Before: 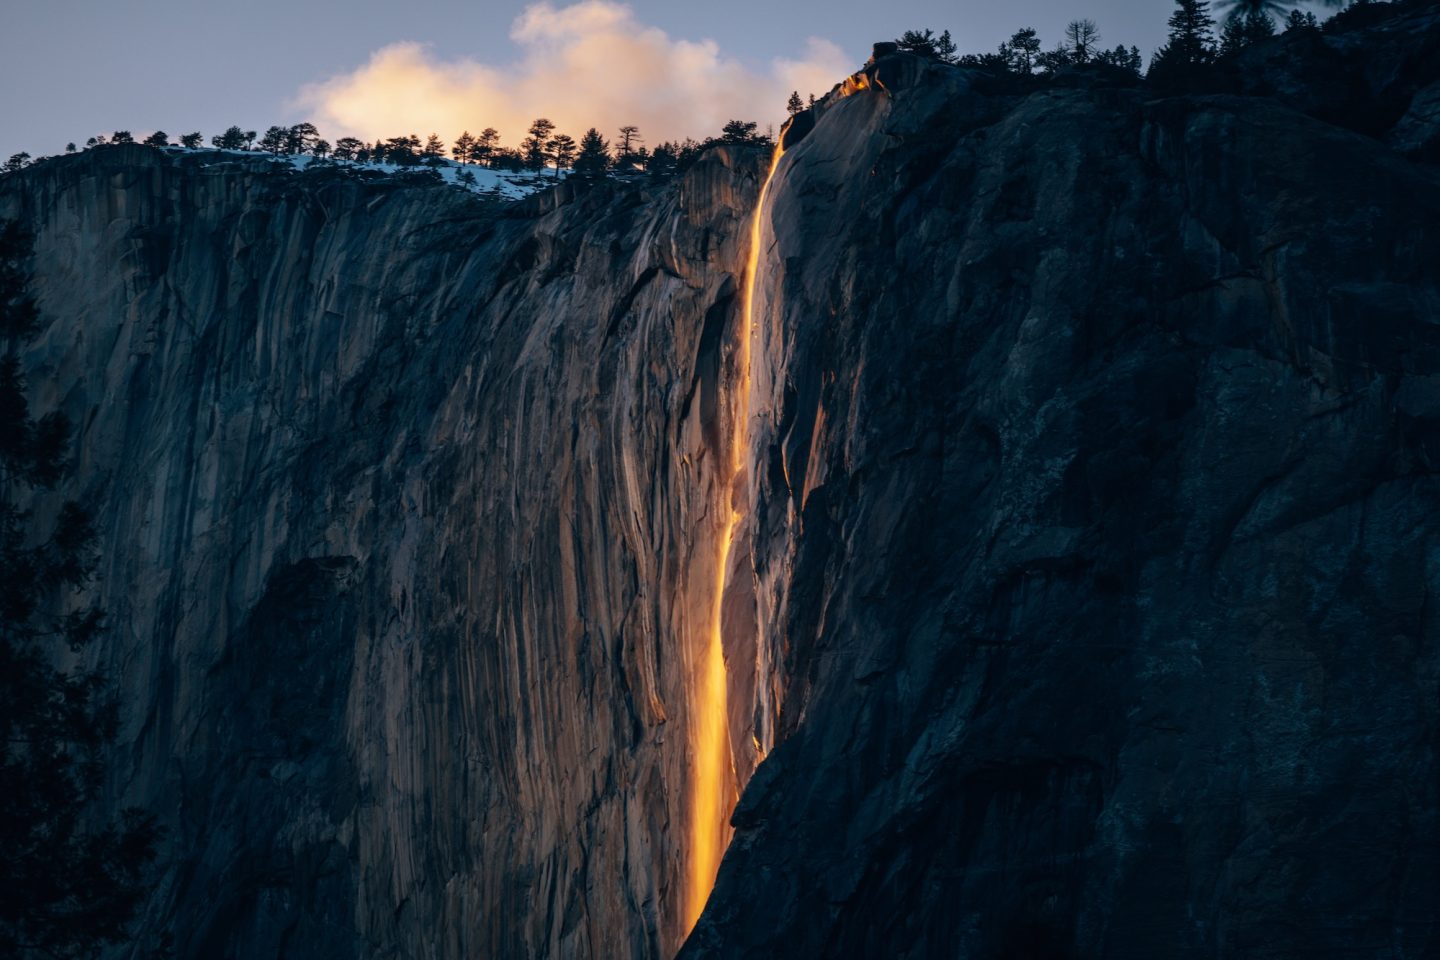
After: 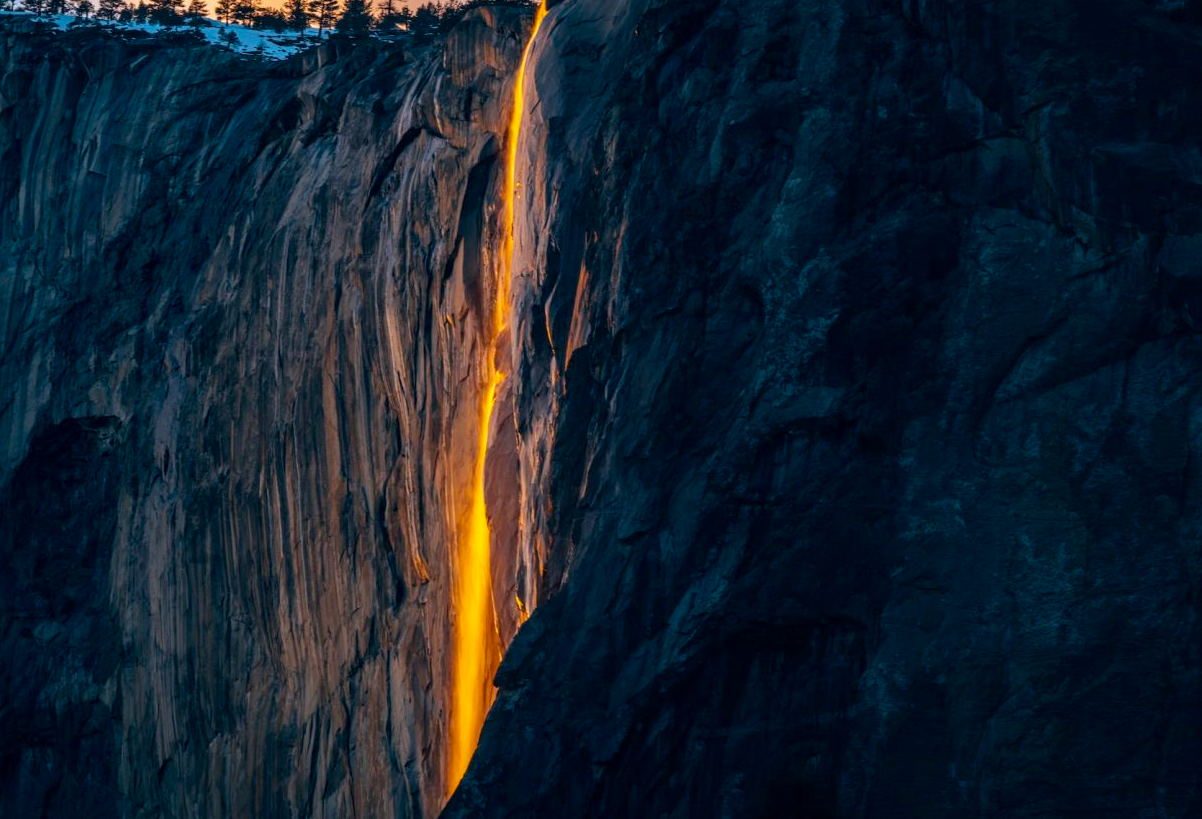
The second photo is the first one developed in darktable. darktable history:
crop: left 16.46%, top 14.665%
color balance rgb: linear chroma grading › global chroma 14.554%, perceptual saturation grading › global saturation 30.13%, global vibrance 20%
local contrast: on, module defaults
